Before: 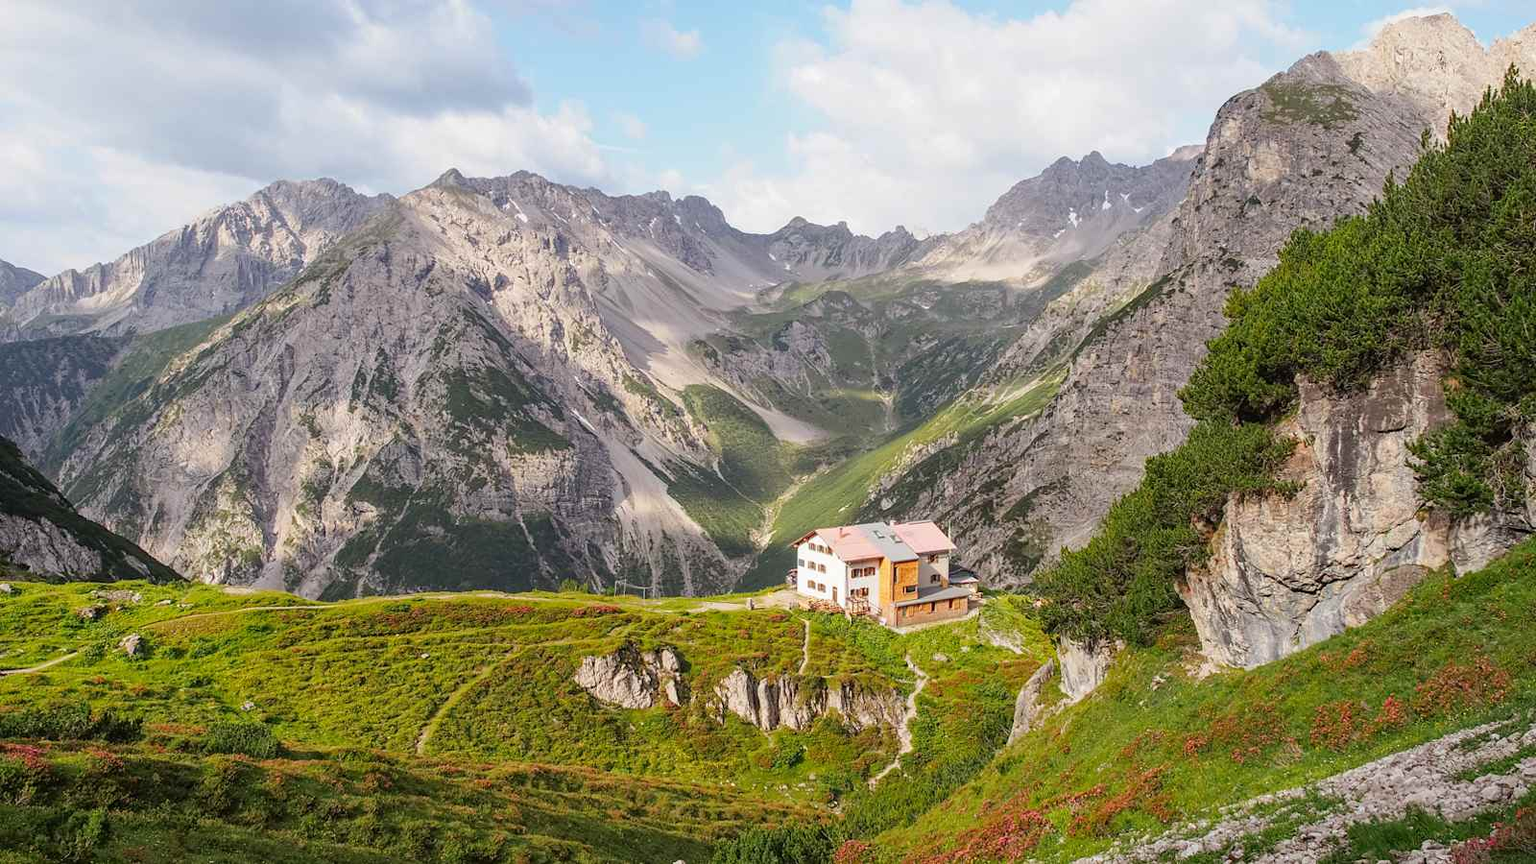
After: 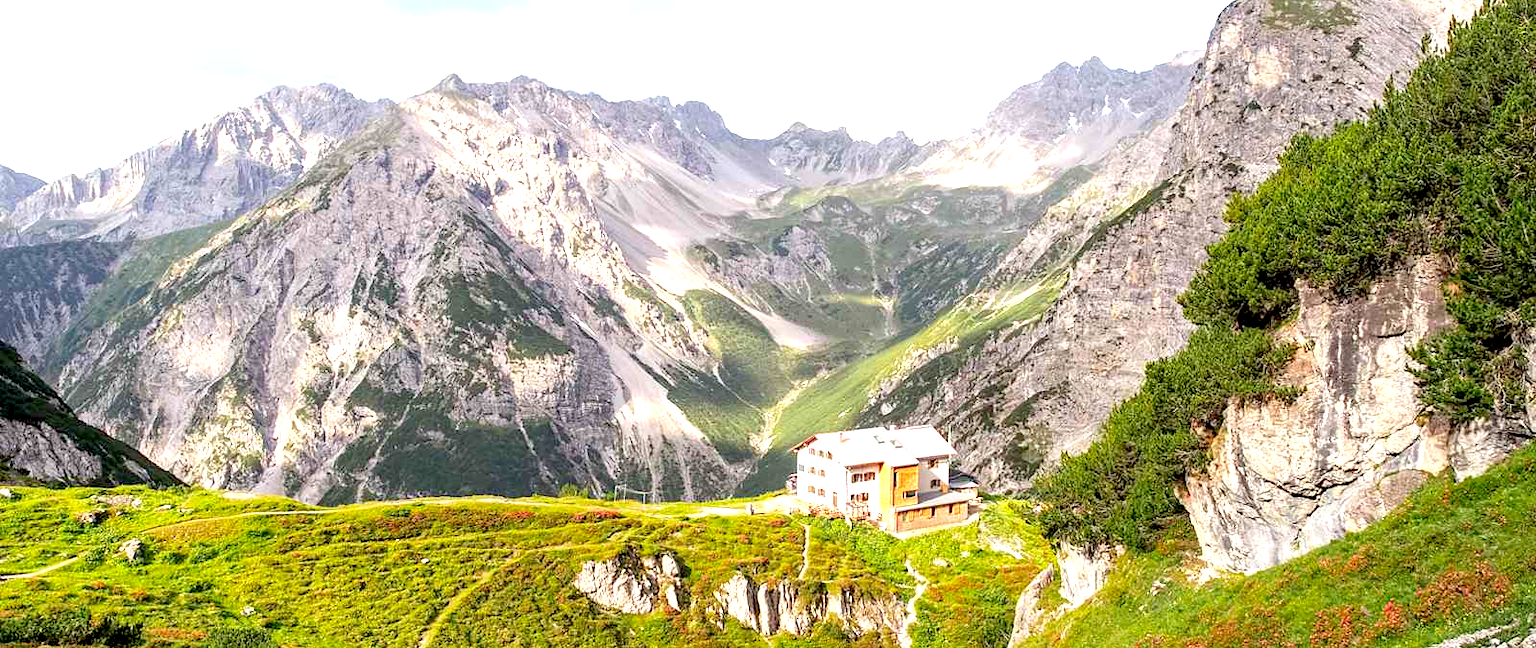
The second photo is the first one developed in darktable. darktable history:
crop: top 11.024%, bottom 13.941%
exposure: black level correction 0.011, exposure 1.085 EV, compensate highlight preservation false
